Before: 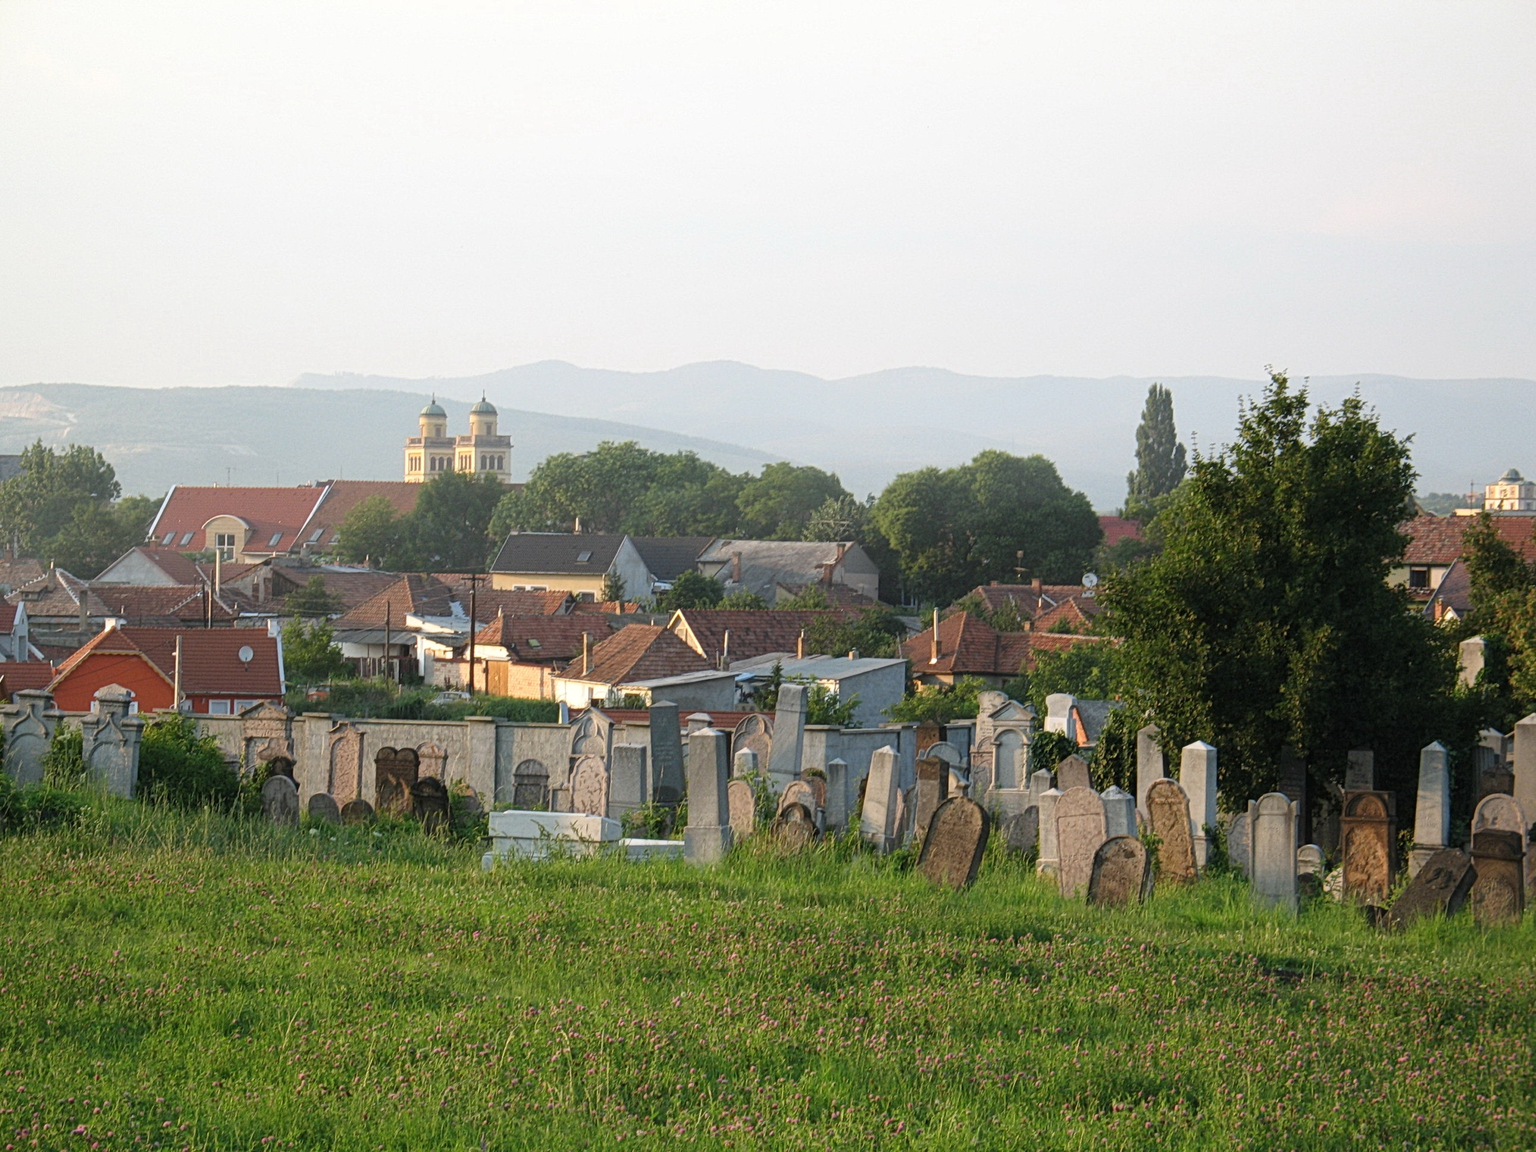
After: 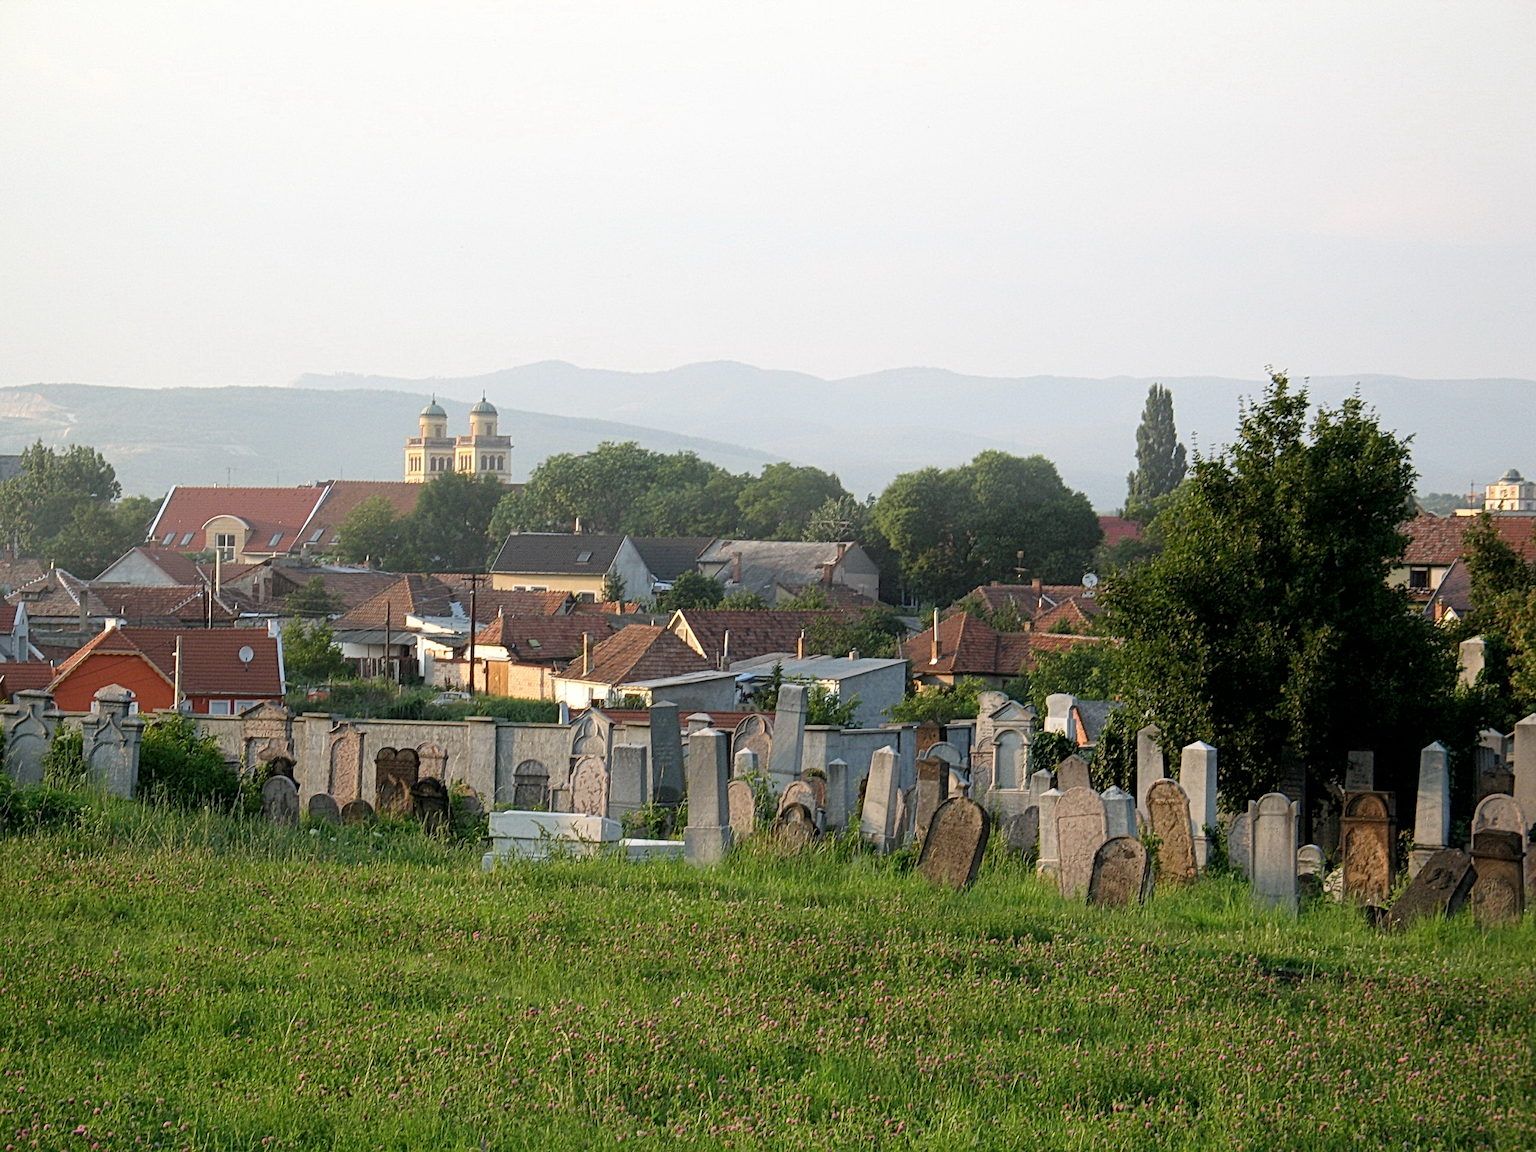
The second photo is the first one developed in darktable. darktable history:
tone equalizer: smoothing diameter 24.96%, edges refinement/feathering 5.75, preserve details guided filter
contrast brightness saturation: saturation -0.057
sharpen: radius 1.813, amount 0.403, threshold 1.4
exposure: black level correction 0.006, compensate exposure bias true, compensate highlight preservation false
